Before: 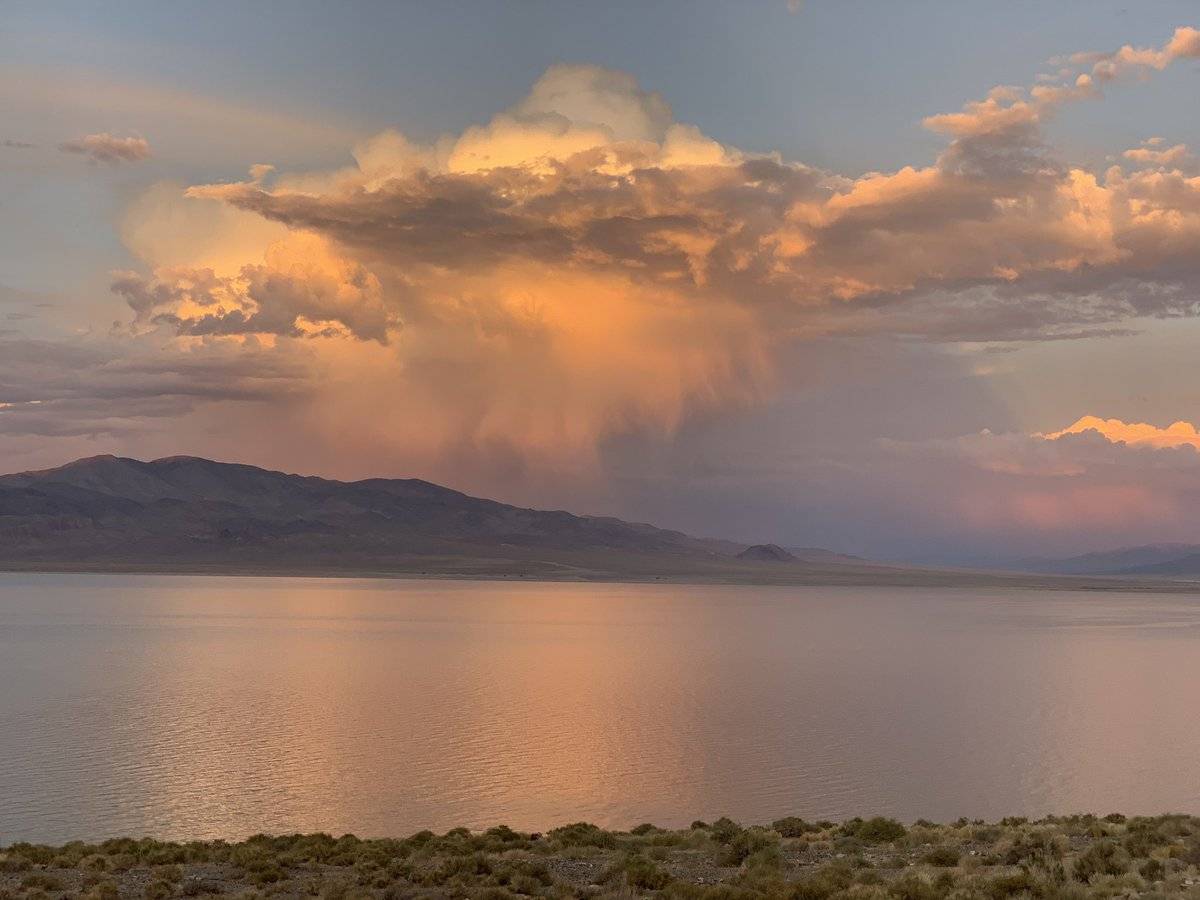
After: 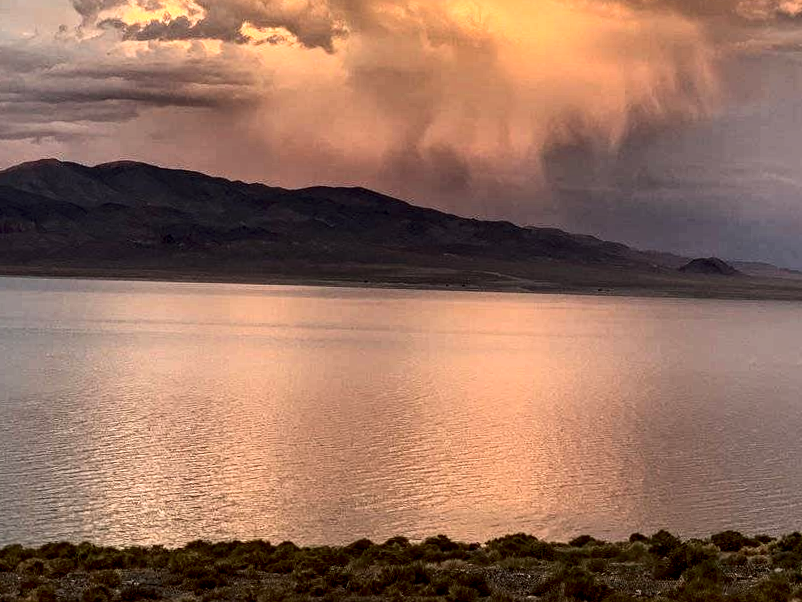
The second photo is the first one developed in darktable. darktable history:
local contrast: highlights 65%, shadows 54%, detail 169%, midtone range 0.514
contrast brightness saturation: contrast 0.28
crop and rotate: angle -0.82°, left 3.85%, top 31.828%, right 27.992%
